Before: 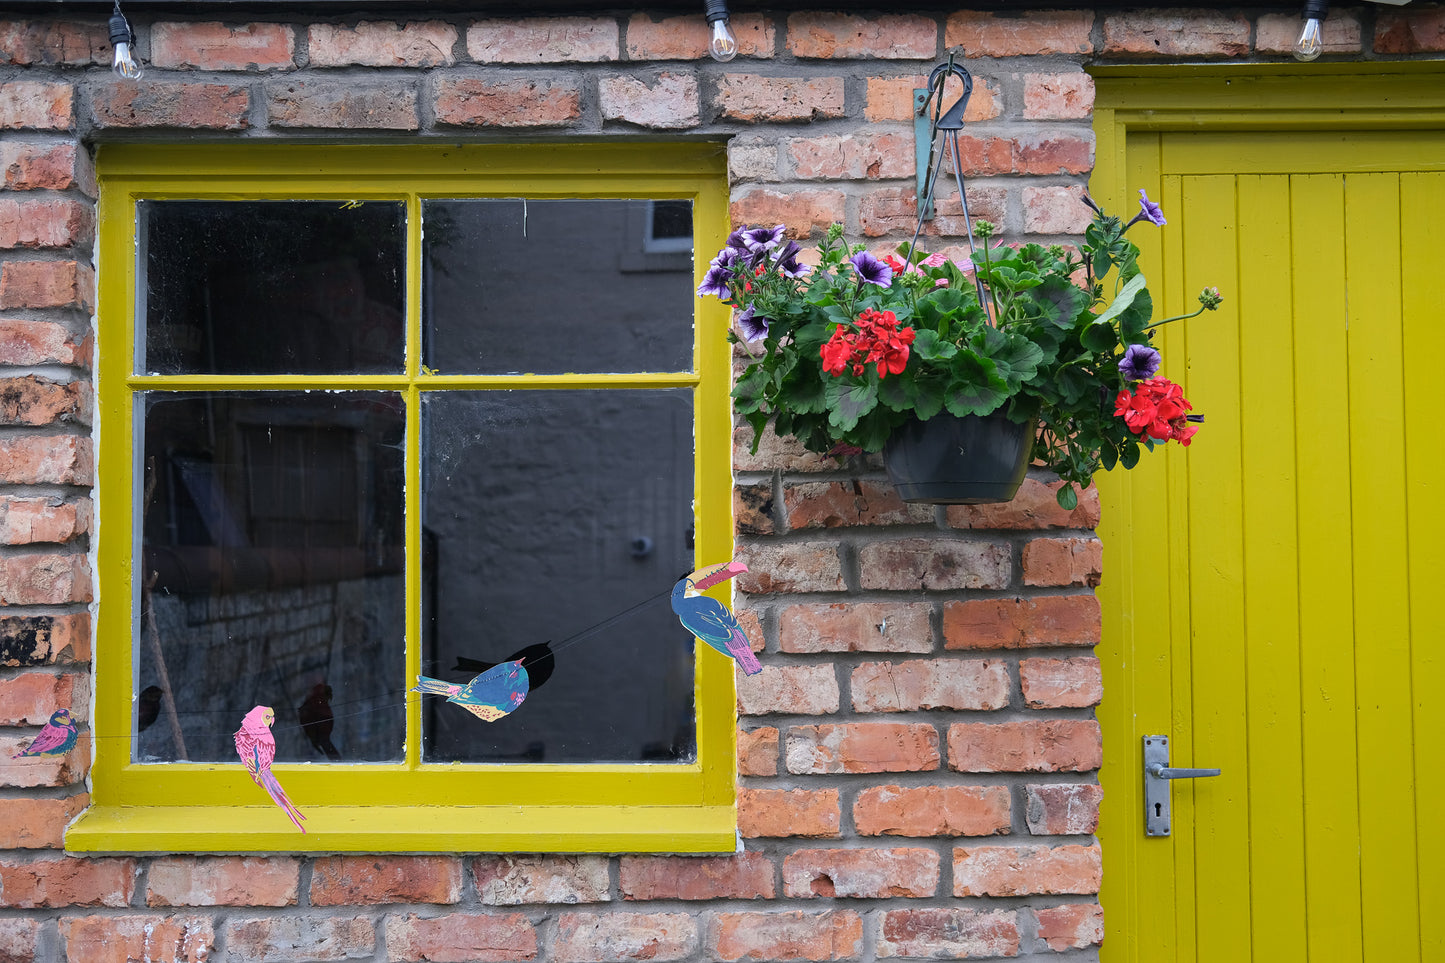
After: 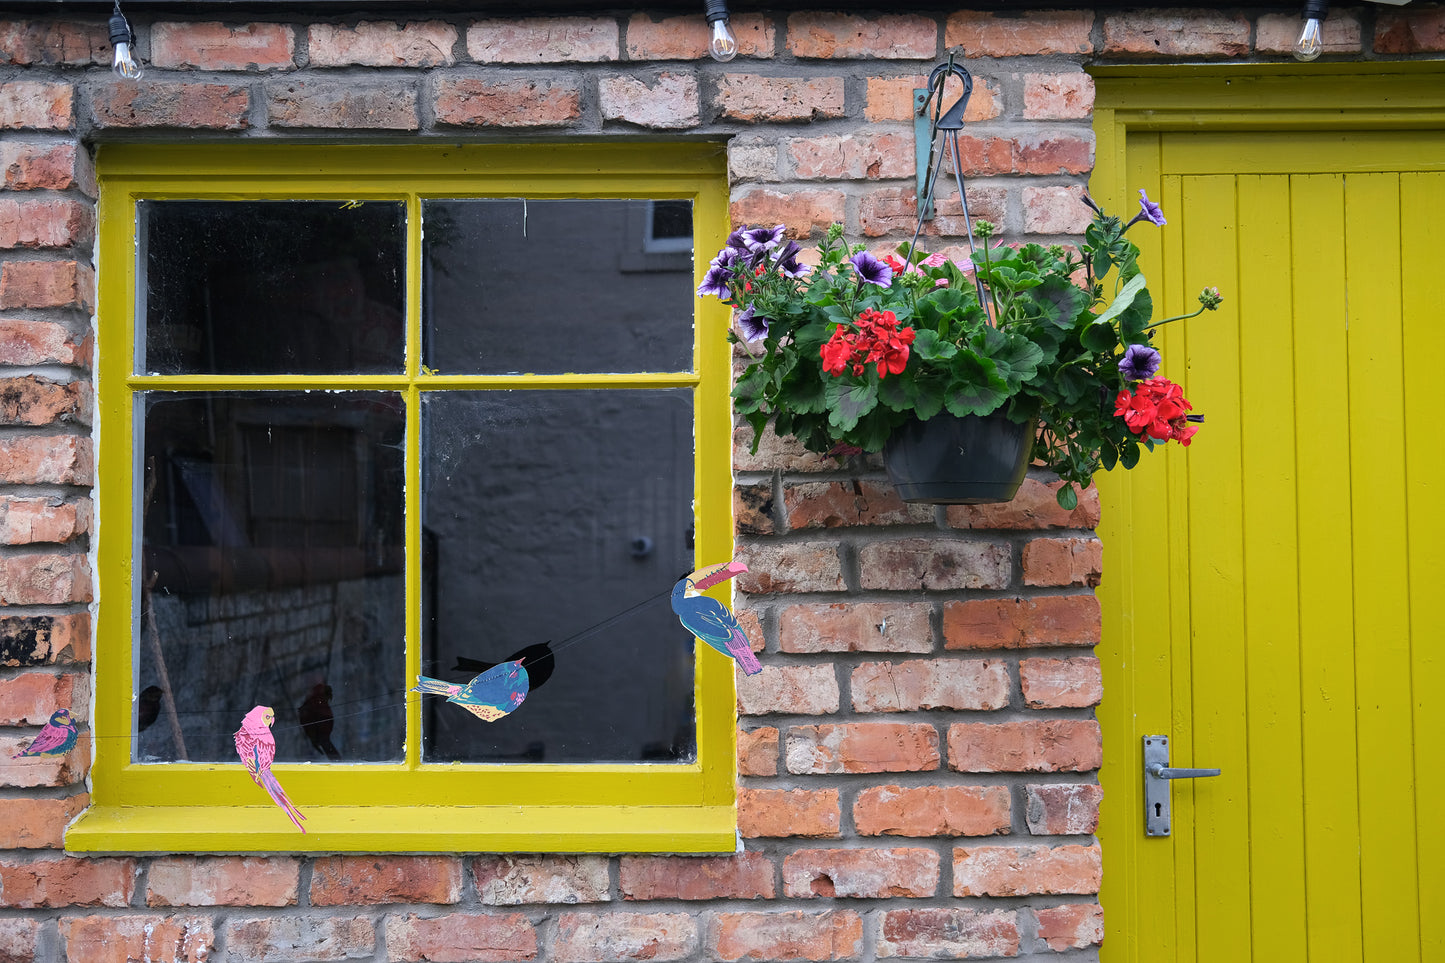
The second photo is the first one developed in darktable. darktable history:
color balance rgb: perceptual saturation grading › global saturation 0.34%, contrast 4.844%
